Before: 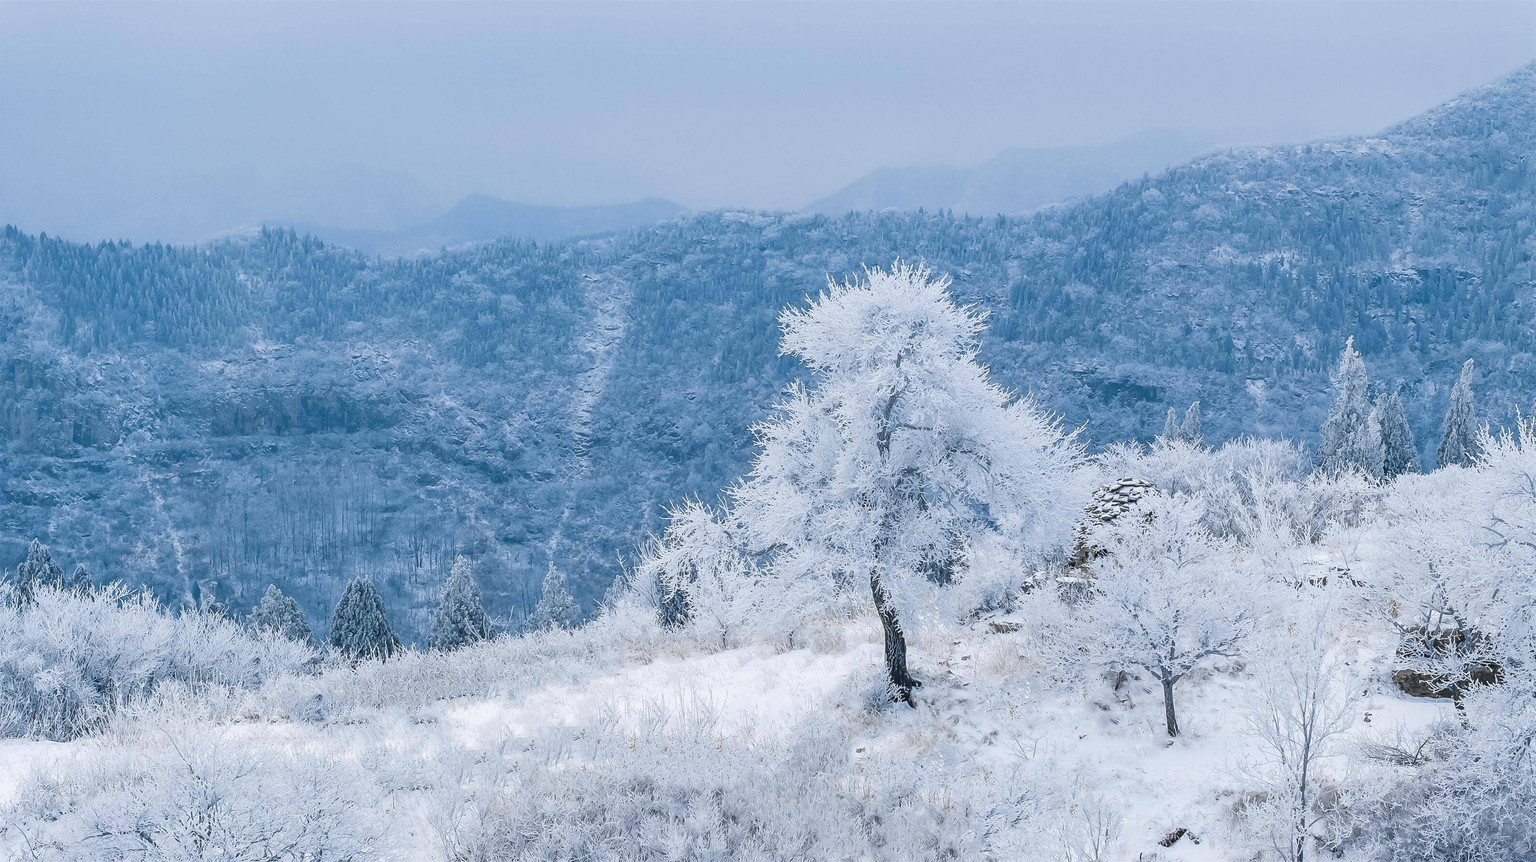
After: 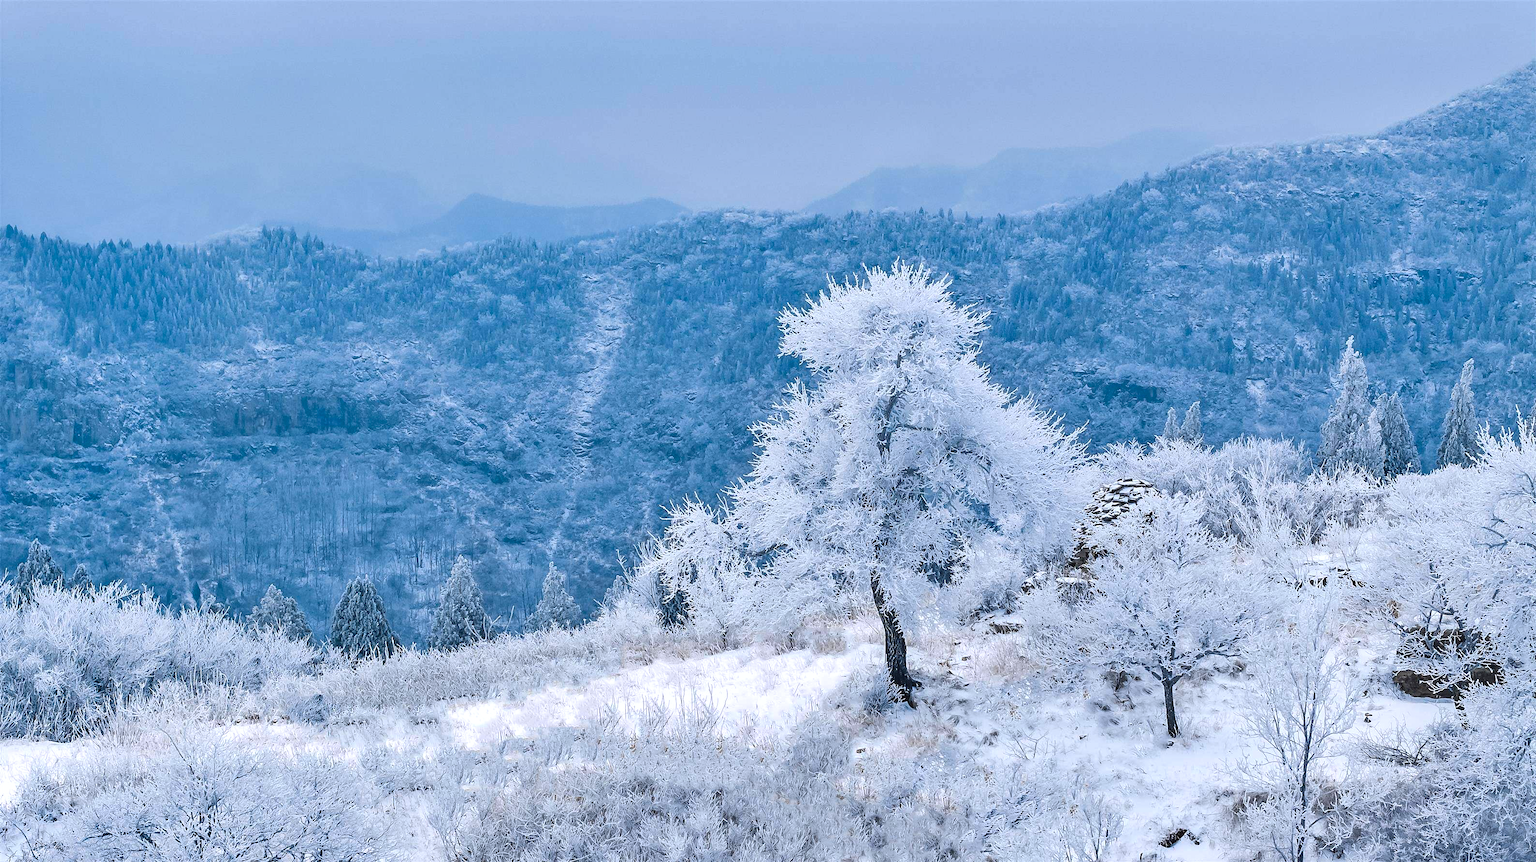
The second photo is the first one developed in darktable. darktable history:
shadows and highlights: soften with gaussian
color balance: lift [1, 1.001, 0.999, 1.001], gamma [1, 1.004, 1.007, 0.993], gain [1, 0.991, 0.987, 1.013], contrast 7.5%, contrast fulcrum 10%, output saturation 115%
